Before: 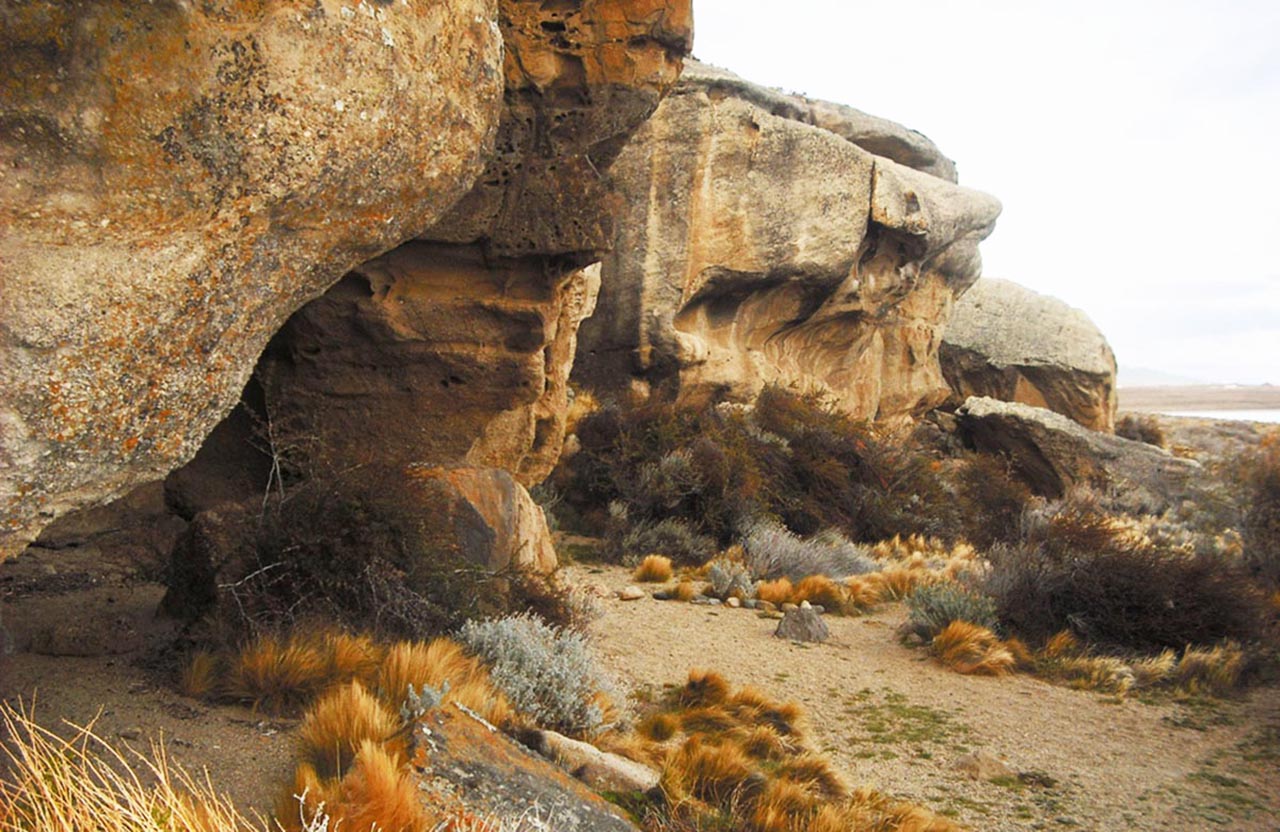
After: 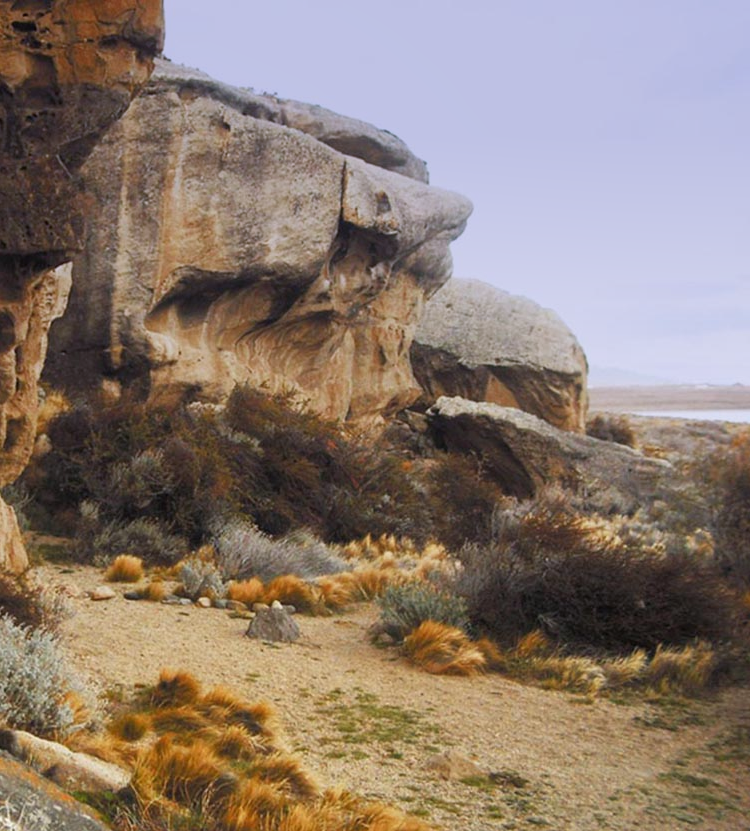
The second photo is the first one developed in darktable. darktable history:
crop: left 41.402%
shadows and highlights: shadows 25, highlights -25
graduated density: hue 238.83°, saturation 50%
